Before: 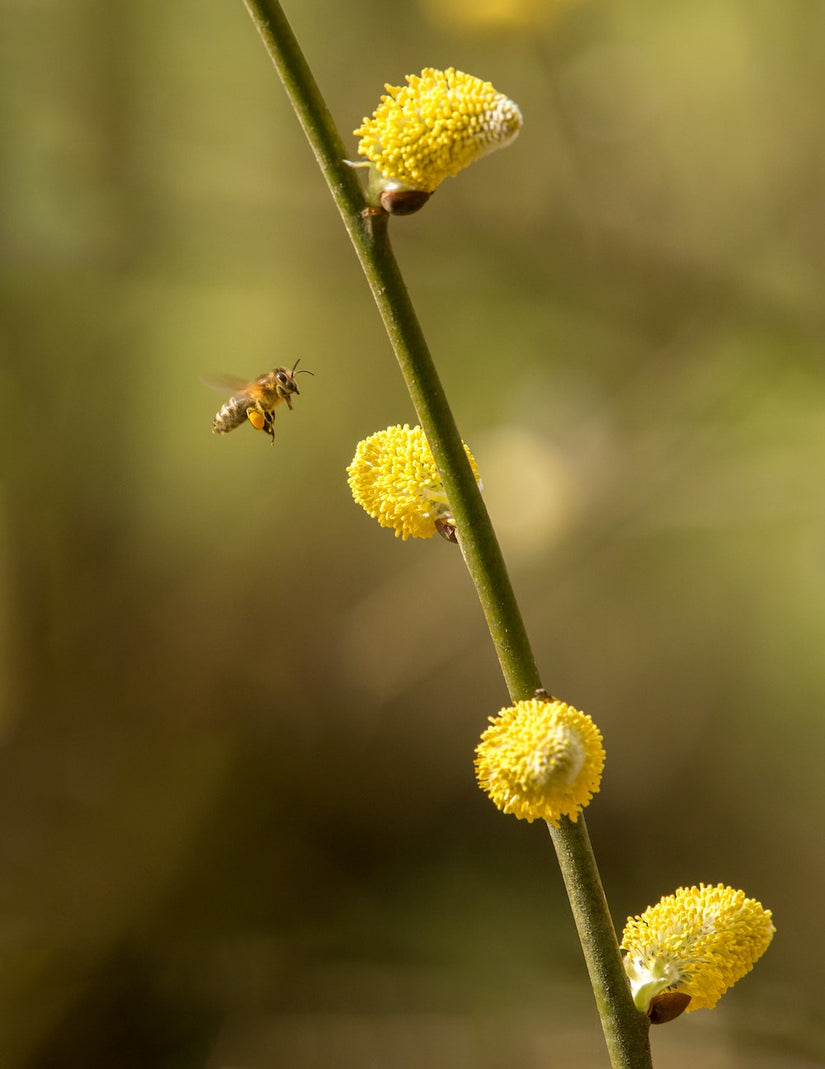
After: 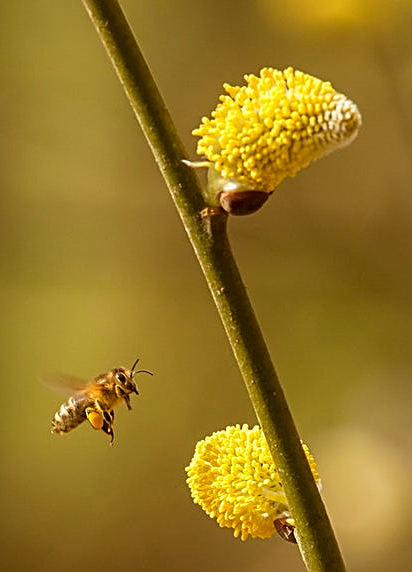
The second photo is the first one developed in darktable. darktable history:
sharpen: amount 0.75
rgb levels: mode RGB, independent channels, levels [[0, 0.5, 1], [0, 0.521, 1], [0, 0.536, 1]]
crop: left 19.556%, right 30.401%, bottom 46.458%
